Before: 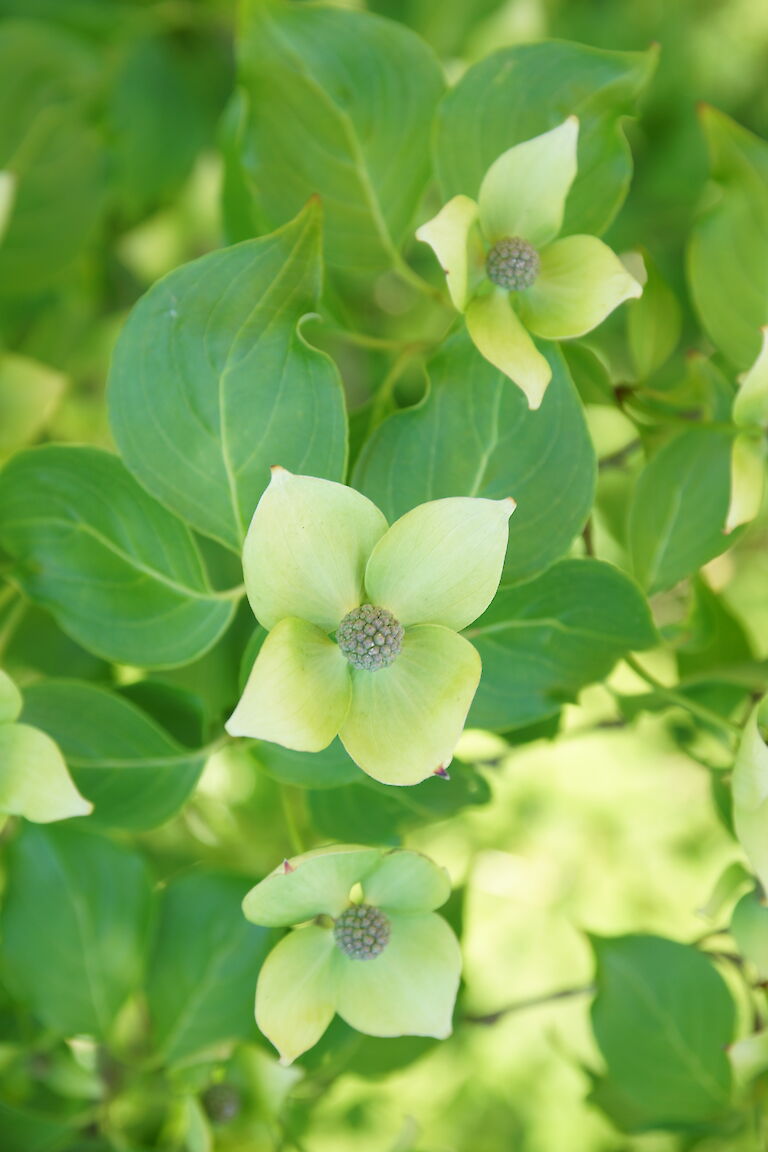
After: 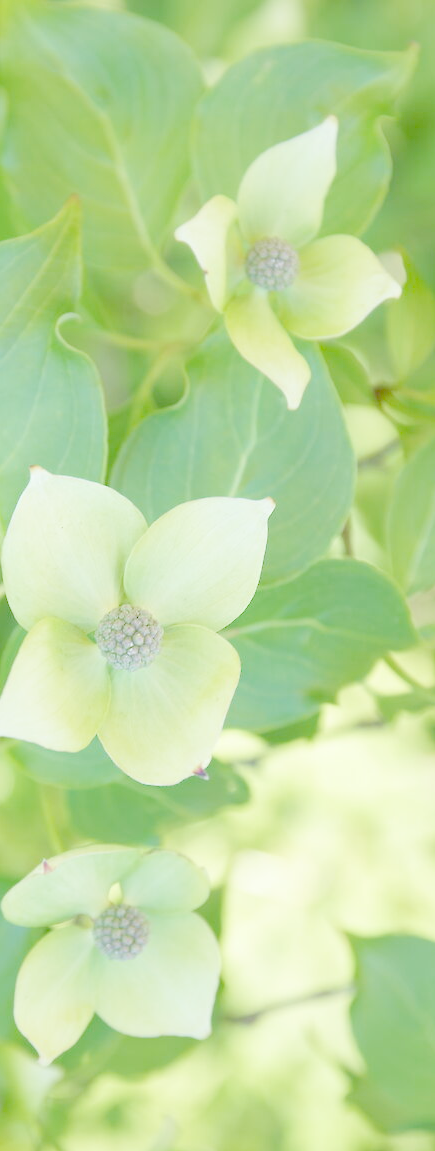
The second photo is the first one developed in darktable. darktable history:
white balance: red 0.976, blue 1.04
crop: left 31.458%, top 0%, right 11.876%
